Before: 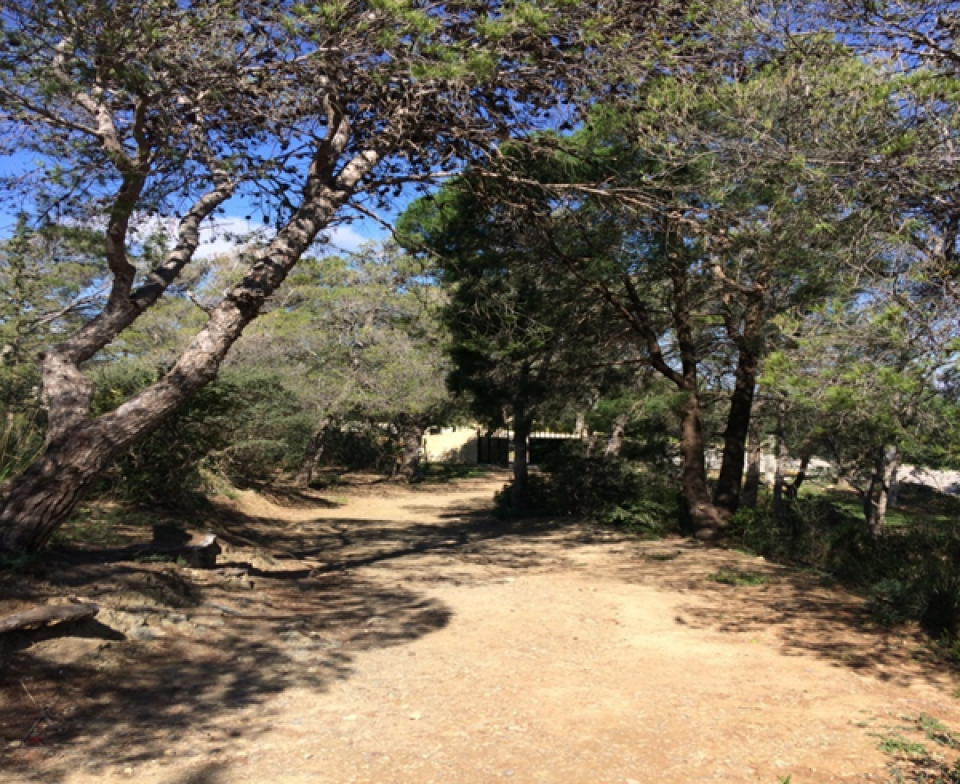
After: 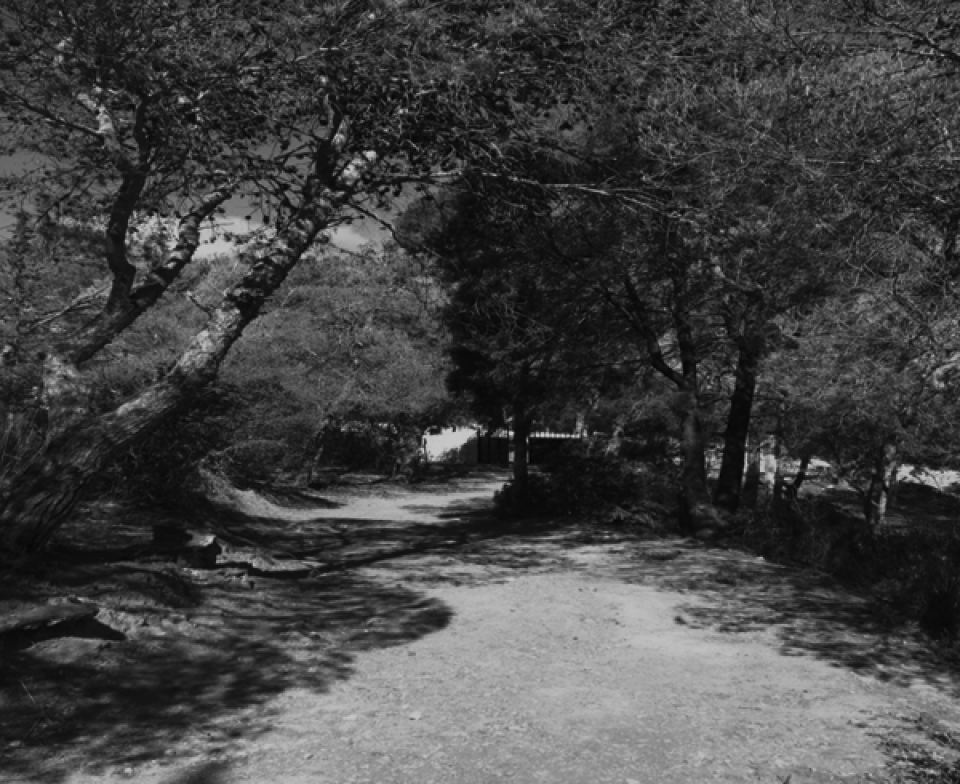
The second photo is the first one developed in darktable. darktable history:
contrast brightness saturation: contrast 0.526, brightness 0.485, saturation -0.998
exposure: exposure -2.032 EV, compensate highlight preservation false
